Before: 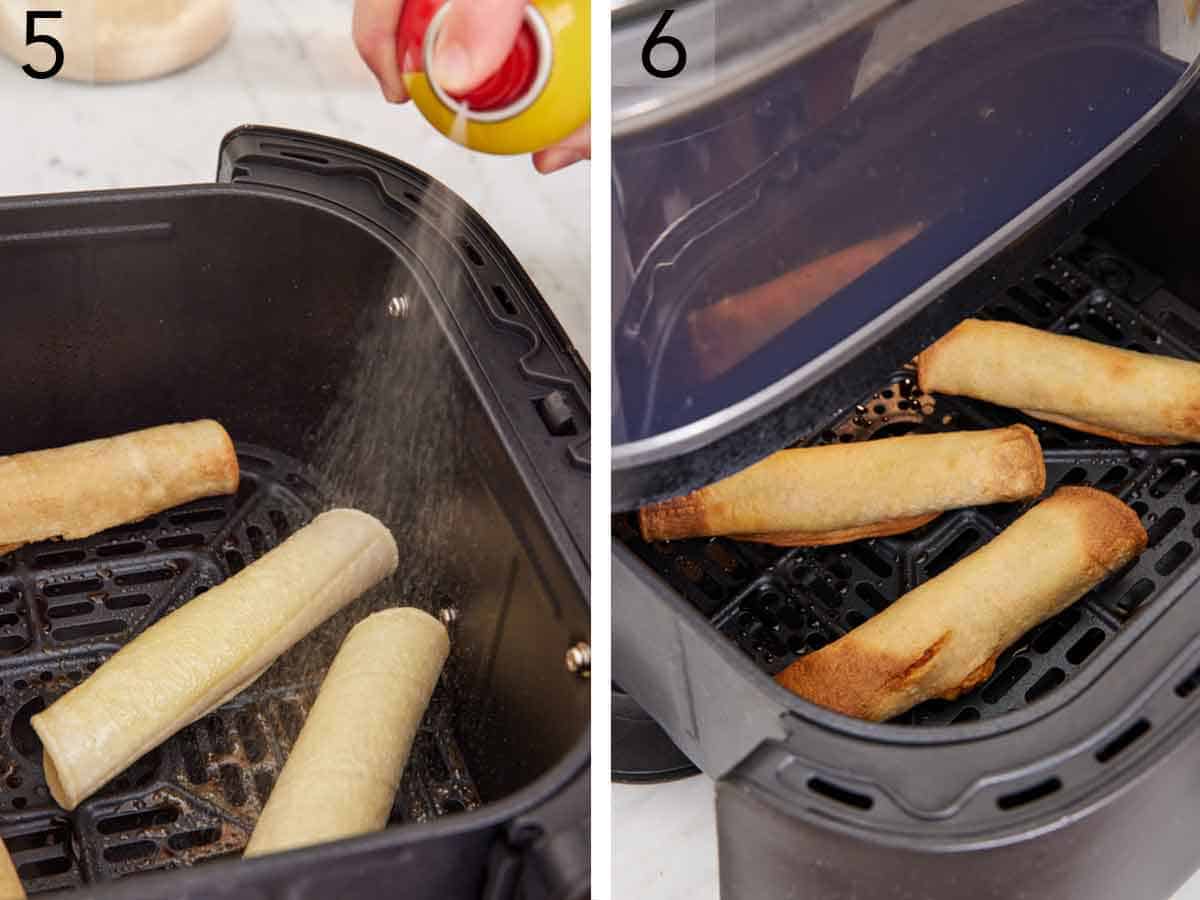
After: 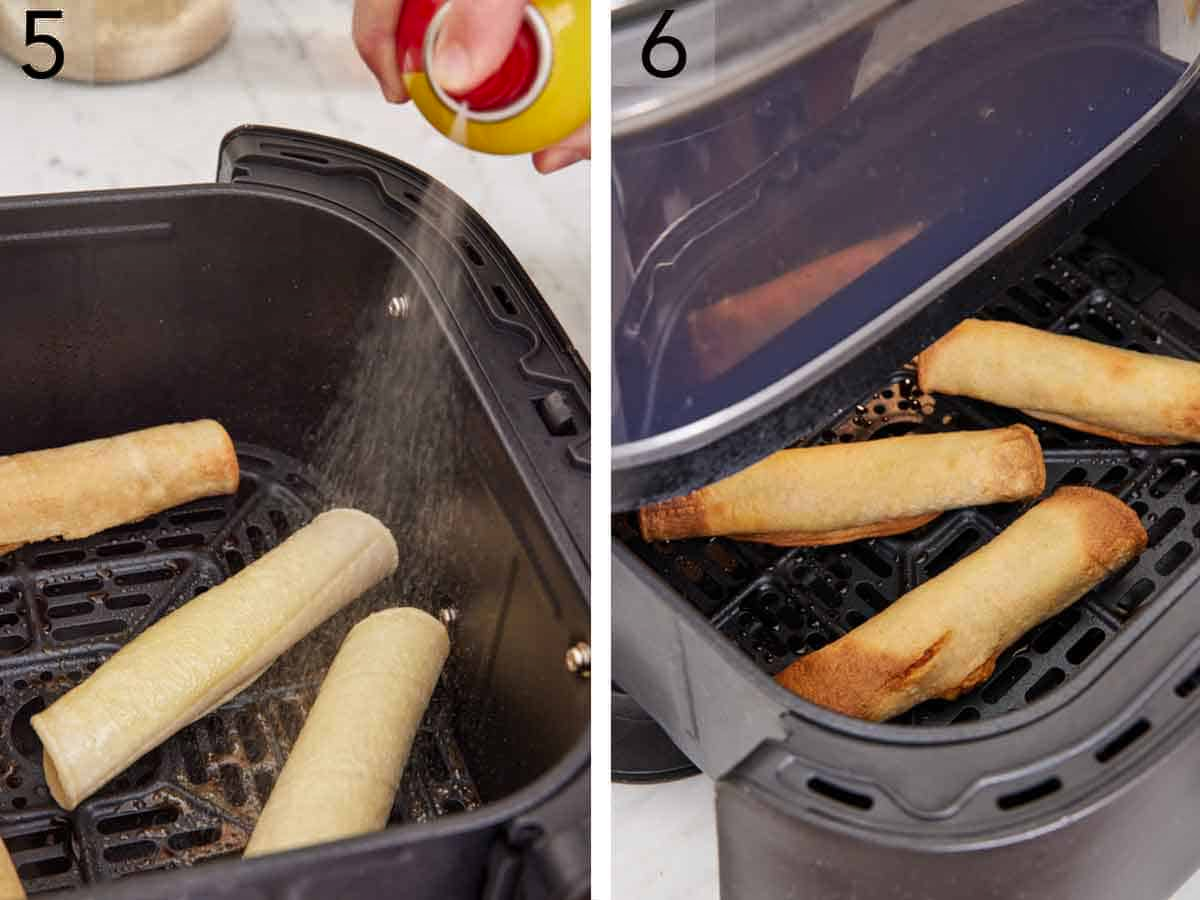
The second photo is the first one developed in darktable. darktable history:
shadows and highlights: radius 109.56, shadows 41.04, highlights -72.47, low approximation 0.01, soften with gaussian
